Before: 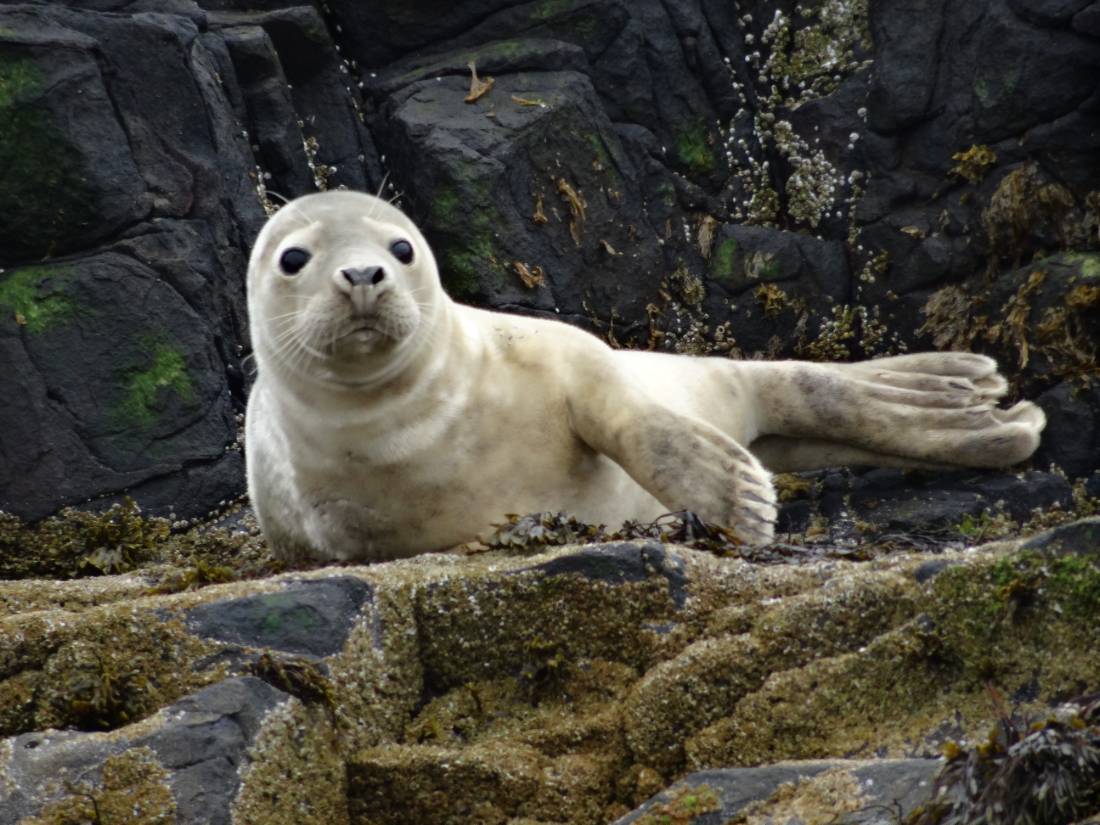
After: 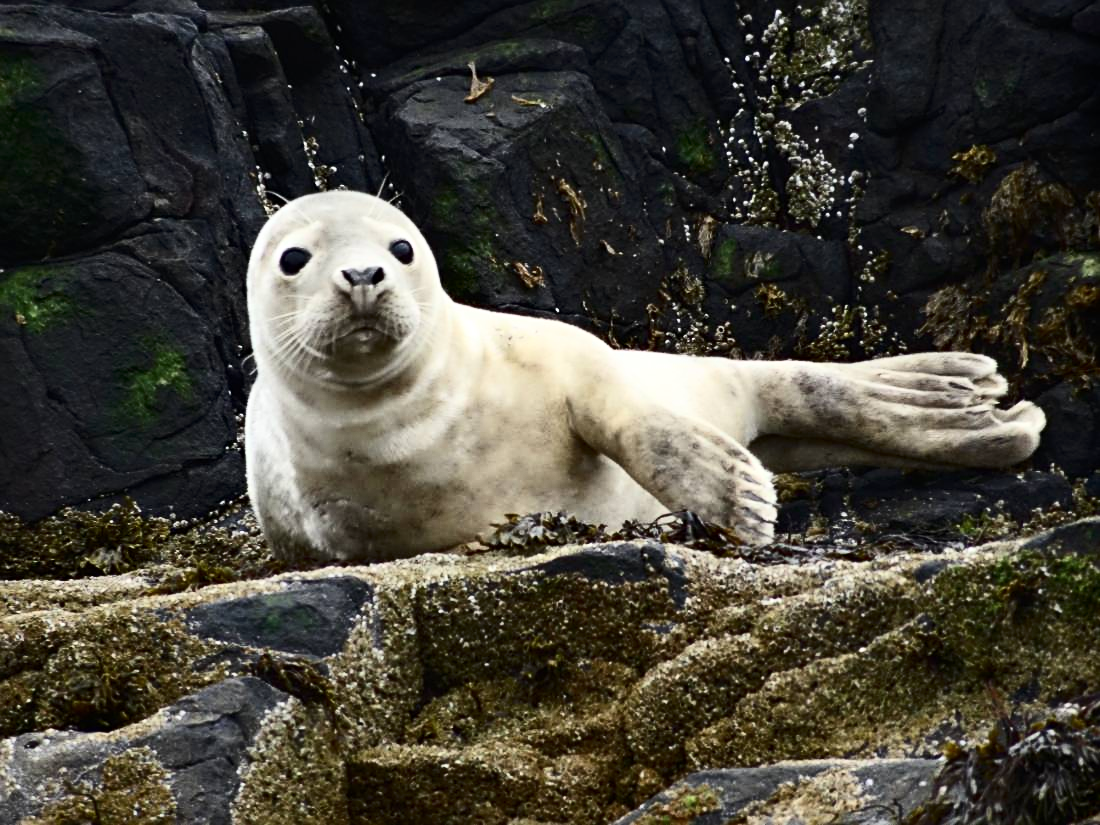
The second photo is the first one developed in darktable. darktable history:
sharpen: on, module defaults
contrast brightness saturation: contrast 0.383, brightness 0.095
